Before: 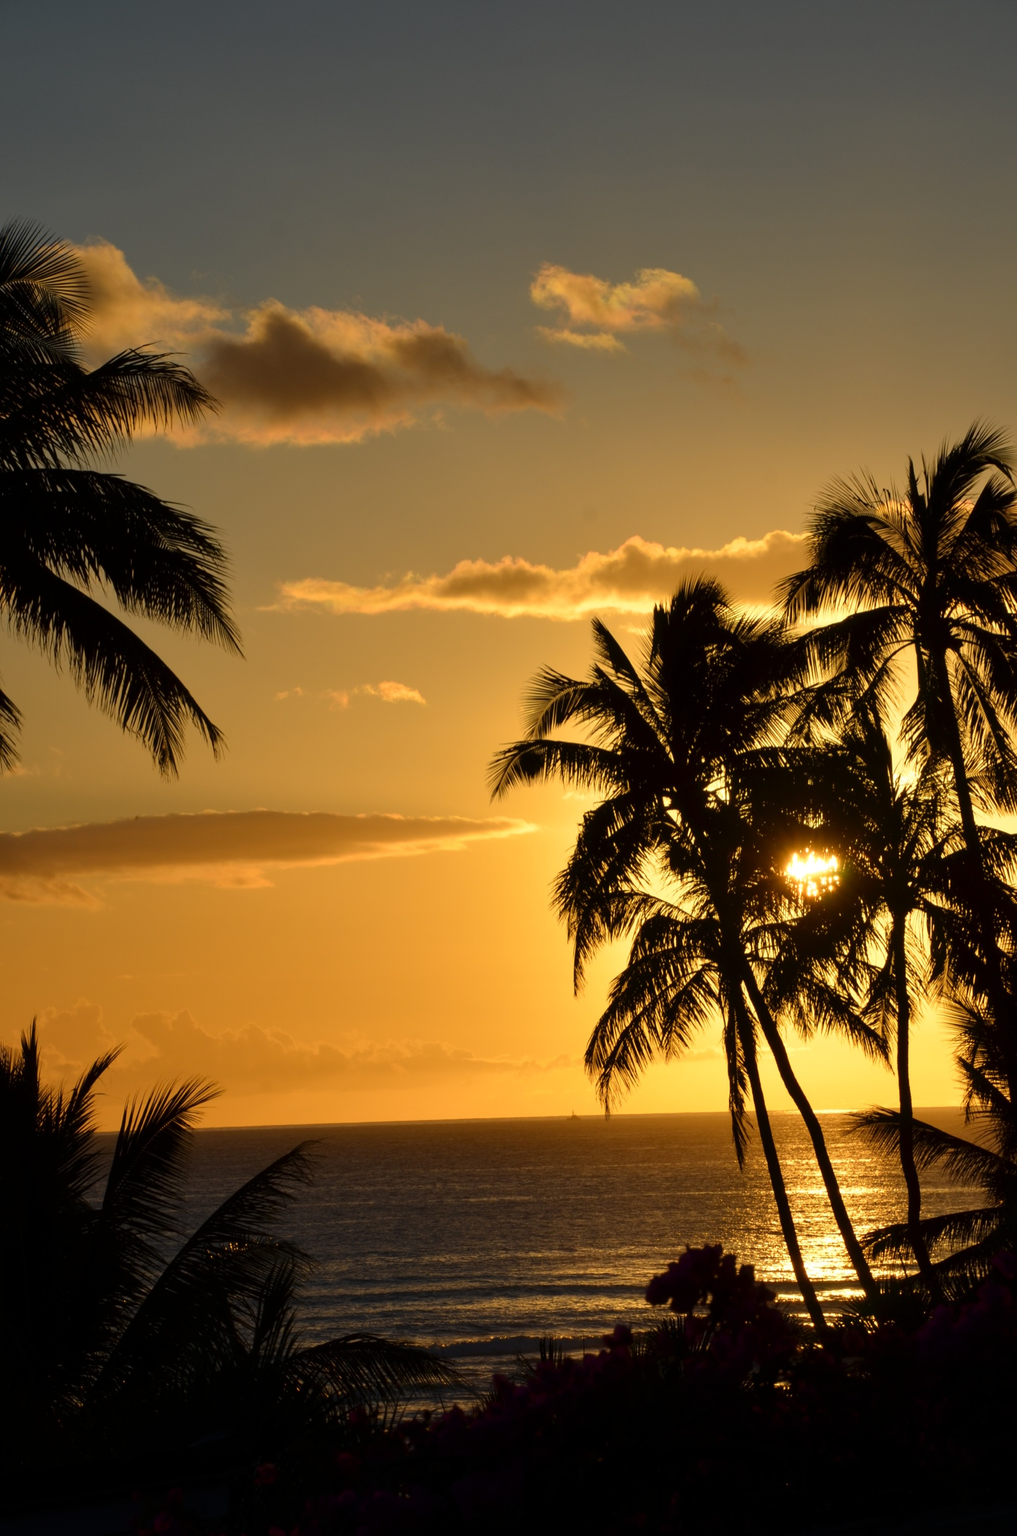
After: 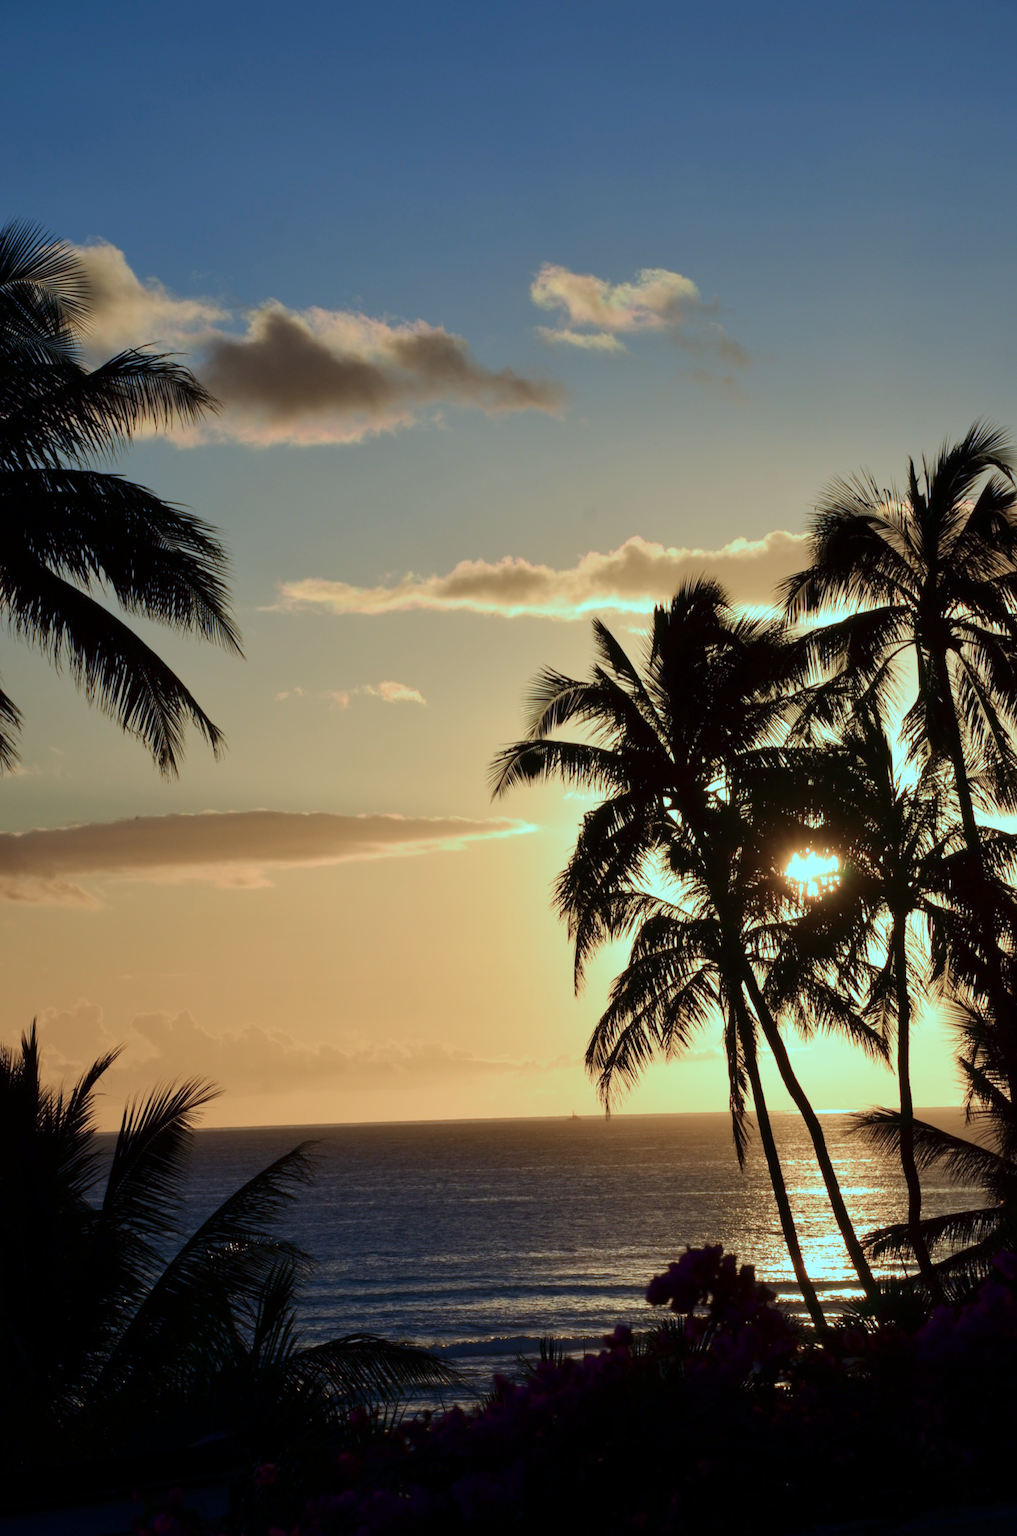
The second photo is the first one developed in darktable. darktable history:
color calibration: illuminant as shot in camera, x 0.442, y 0.413, temperature 2903.13 K
base curve: curves: ch0 [(0, 0) (0.262, 0.32) (0.722, 0.705) (1, 1)]
